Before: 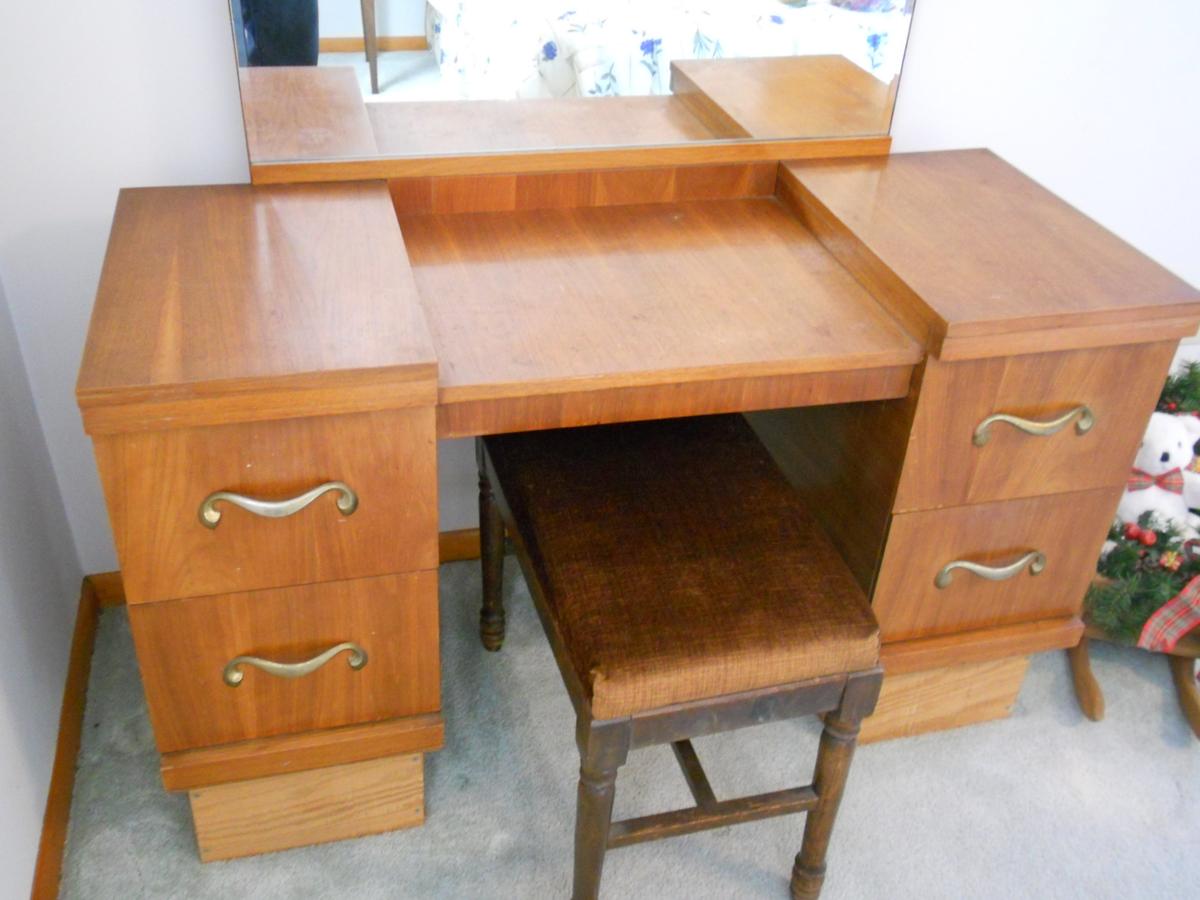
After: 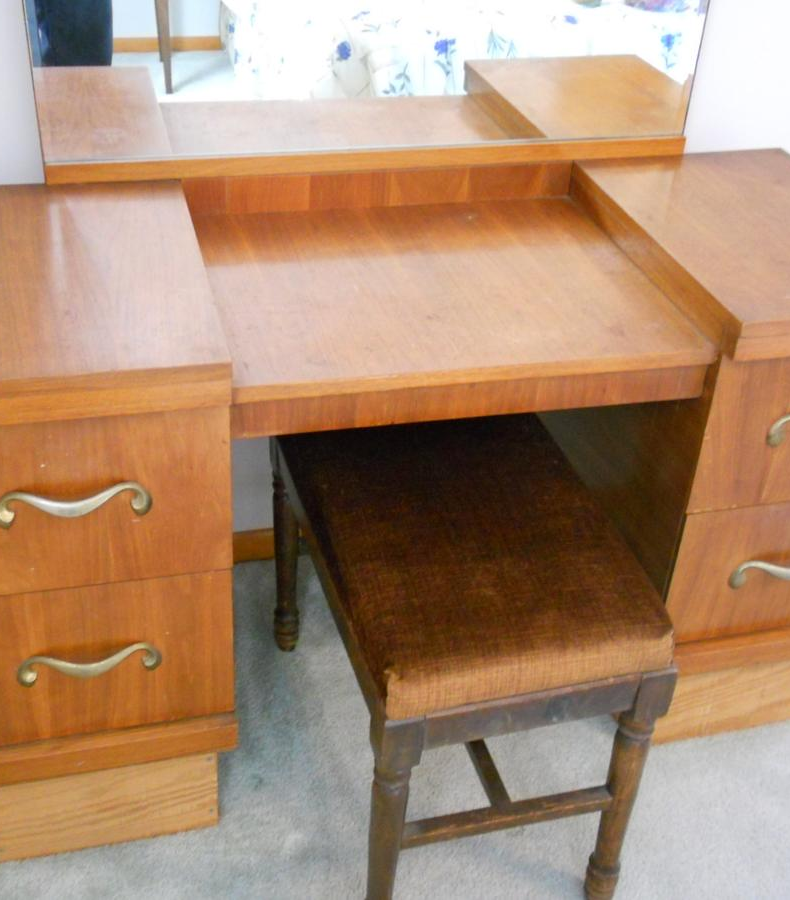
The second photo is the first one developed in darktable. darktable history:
crop: left 17.238%, right 16.909%
